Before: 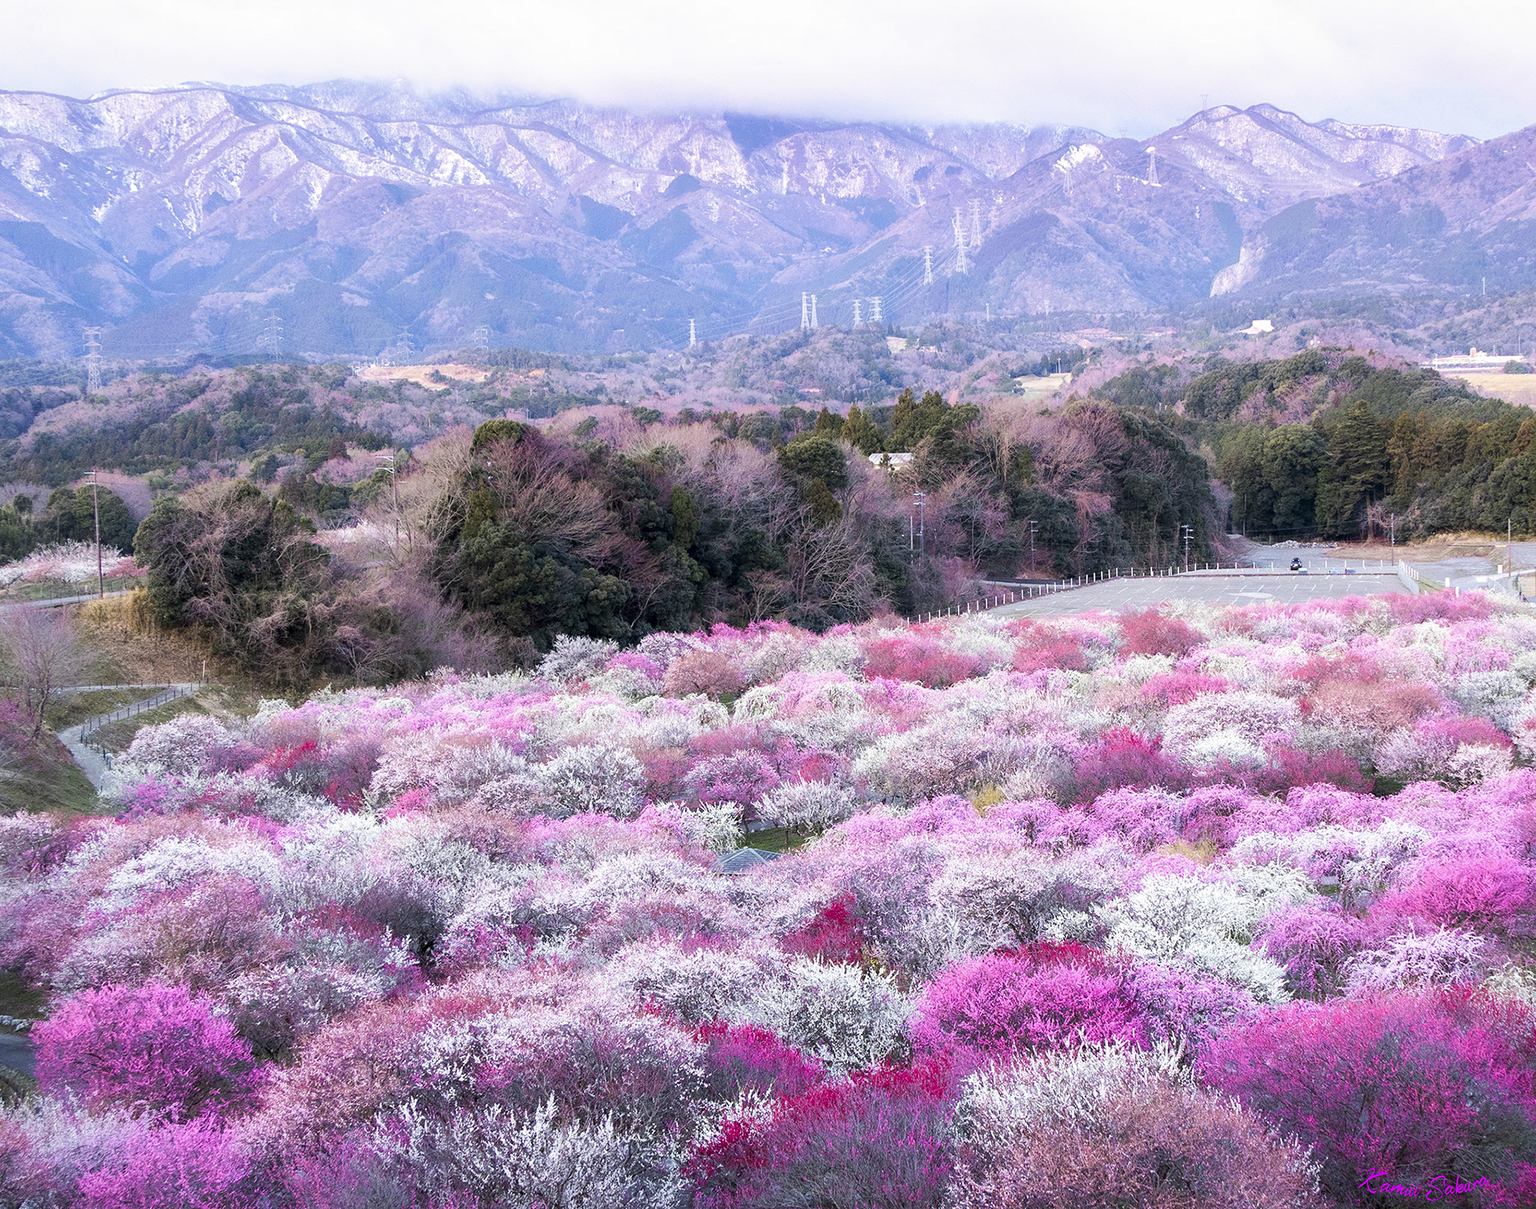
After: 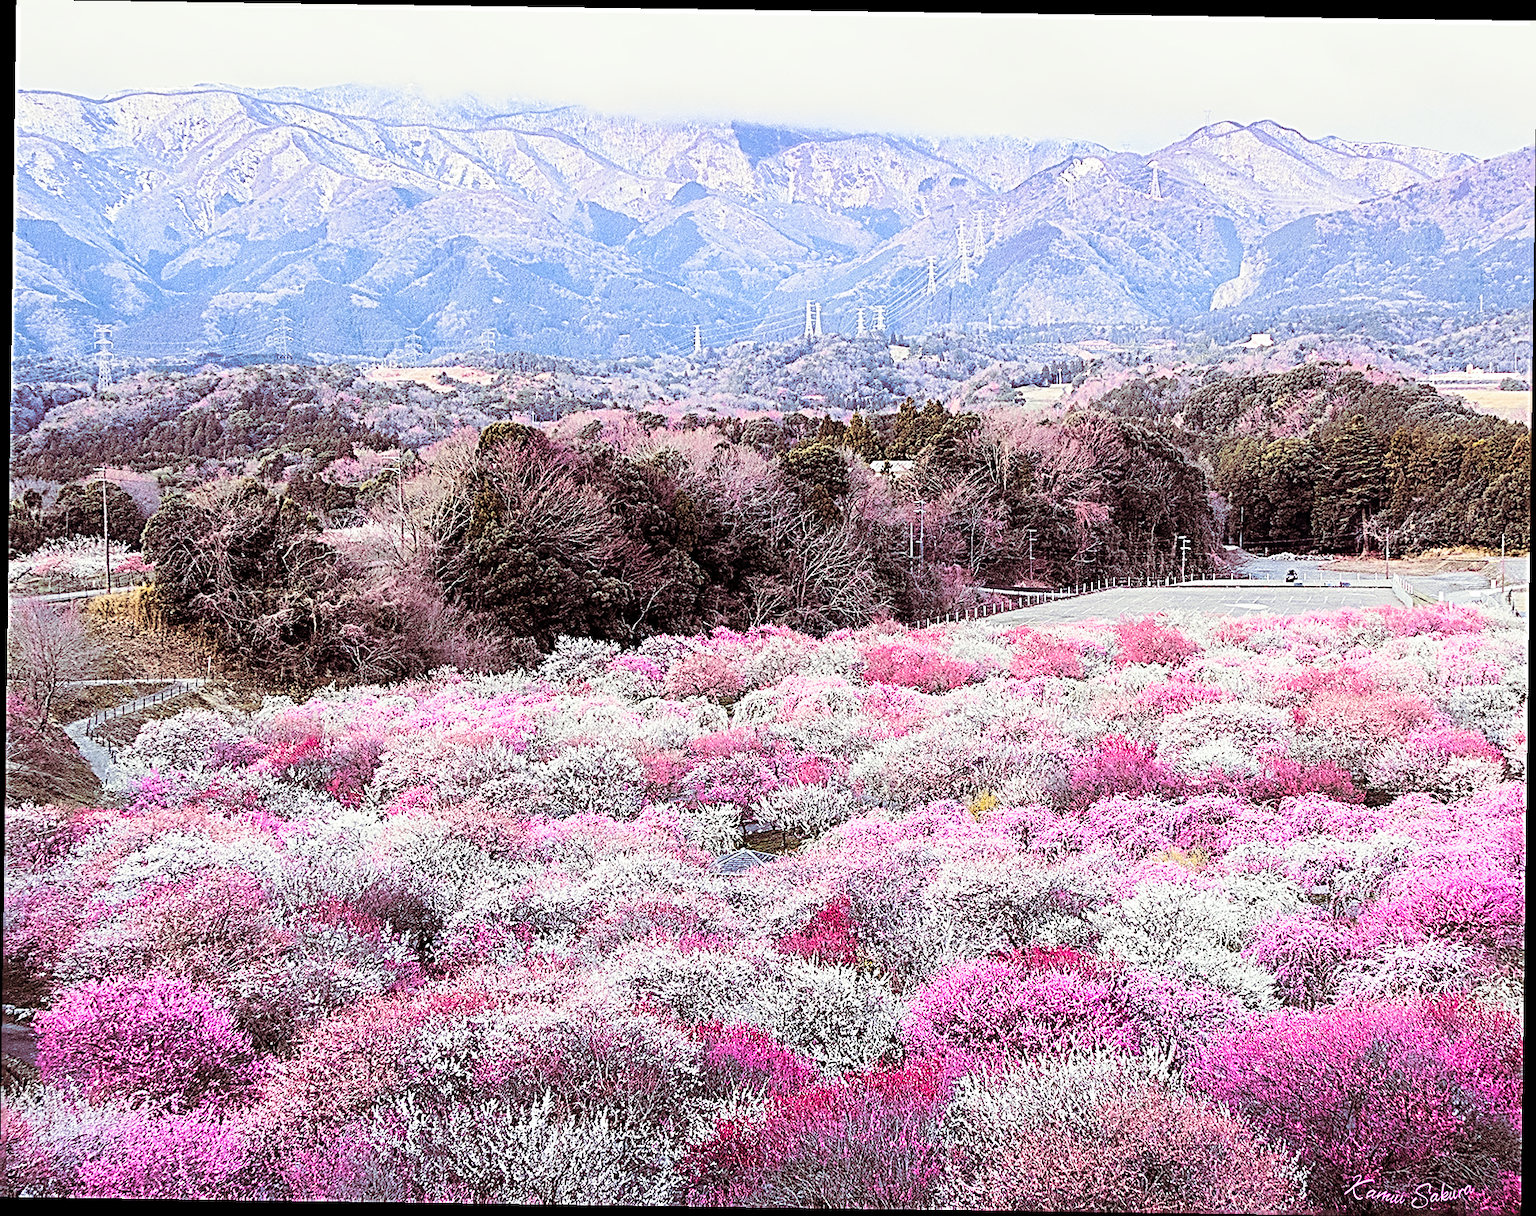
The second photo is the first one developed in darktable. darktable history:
sharpen: radius 3.158, amount 1.731
rotate and perspective: rotation 0.8°, automatic cropping off
tone curve: curves: ch0 [(0, 0) (0.136, 0.084) (0.346, 0.366) (0.489, 0.559) (0.66, 0.748) (0.849, 0.902) (1, 0.974)]; ch1 [(0, 0) (0.353, 0.344) (0.45, 0.46) (0.498, 0.498) (0.521, 0.512) (0.563, 0.559) (0.592, 0.605) (0.641, 0.673) (1, 1)]; ch2 [(0, 0) (0.333, 0.346) (0.375, 0.375) (0.424, 0.43) (0.476, 0.492) (0.502, 0.502) (0.524, 0.531) (0.579, 0.61) (0.612, 0.644) (0.641, 0.722) (1, 1)], color space Lab, independent channels, preserve colors none
split-toning: on, module defaults
